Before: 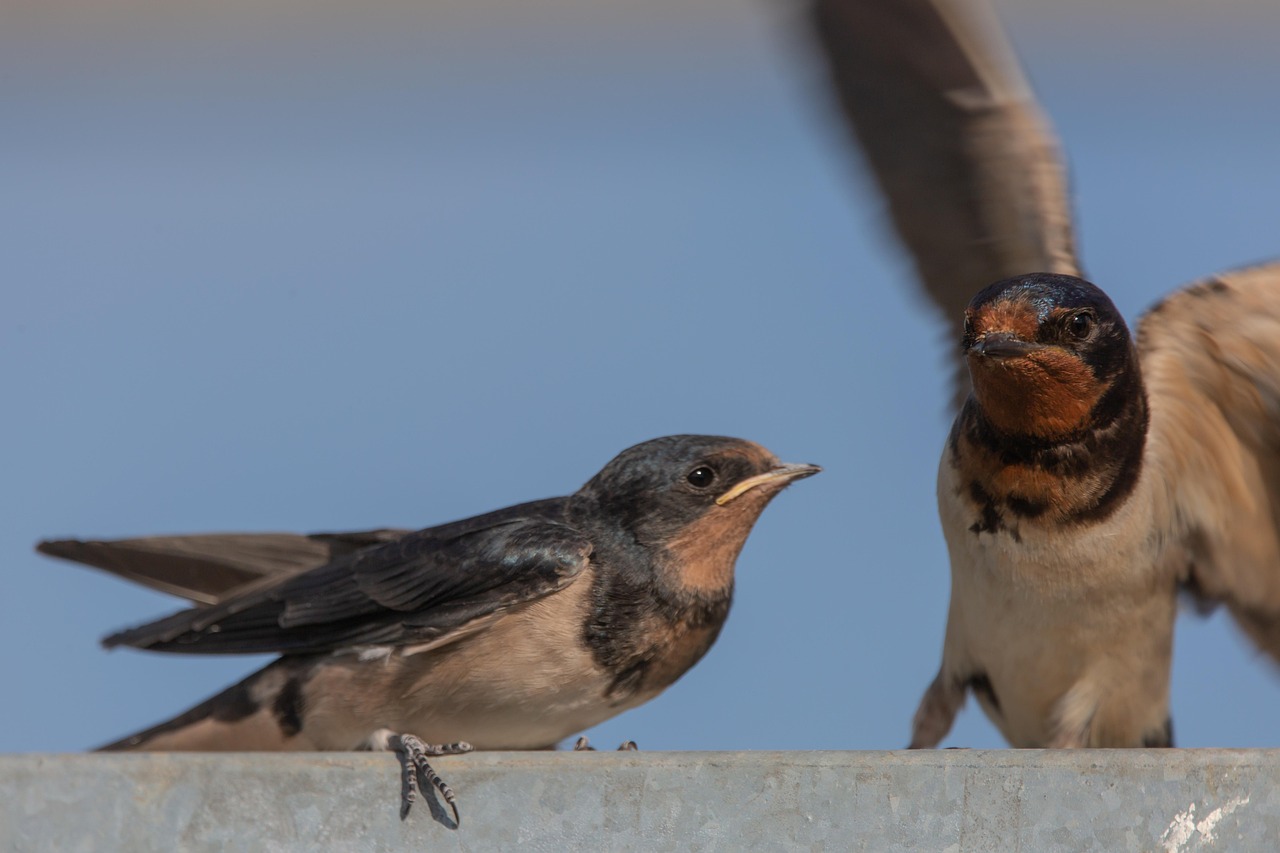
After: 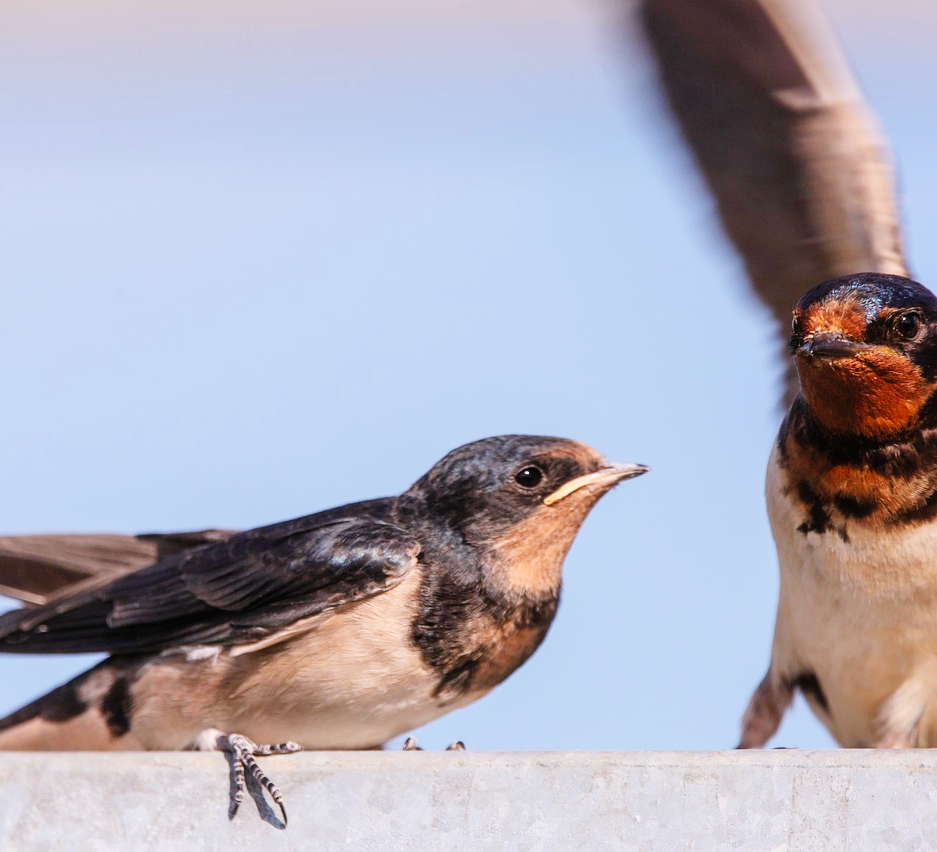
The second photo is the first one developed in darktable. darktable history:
white balance: red 1.05, blue 1.072
crop: left 13.443%, right 13.31%
base curve: curves: ch0 [(0, 0.003) (0.001, 0.002) (0.006, 0.004) (0.02, 0.022) (0.048, 0.086) (0.094, 0.234) (0.162, 0.431) (0.258, 0.629) (0.385, 0.8) (0.548, 0.918) (0.751, 0.988) (1, 1)], preserve colors none
